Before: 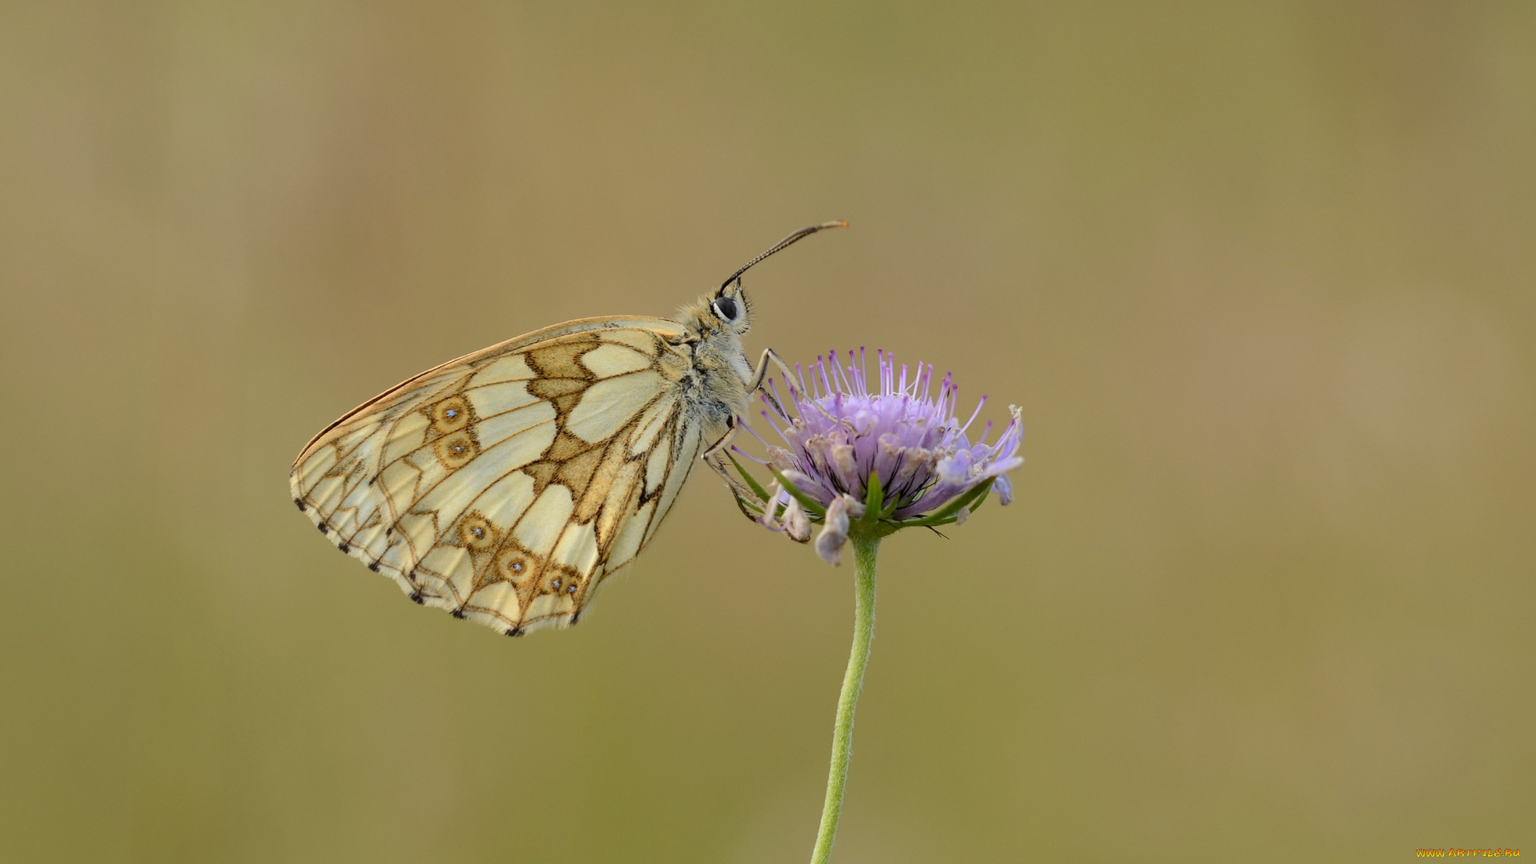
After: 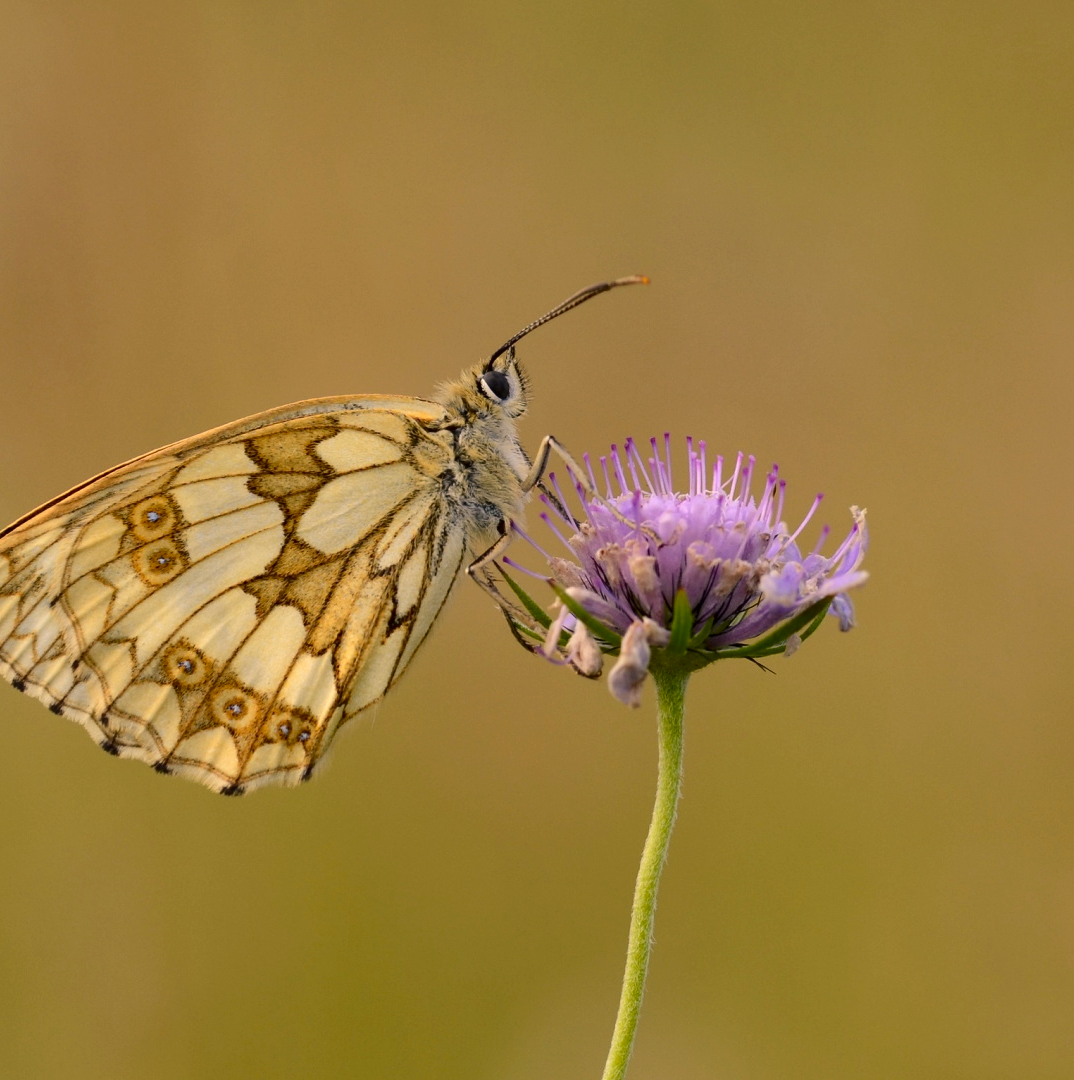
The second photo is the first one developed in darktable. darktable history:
crop: left 21.426%, right 22.584%
color correction: highlights a* 11.74, highlights b* 11.46
contrast brightness saturation: contrast 0.132, brightness -0.058, saturation 0.156
